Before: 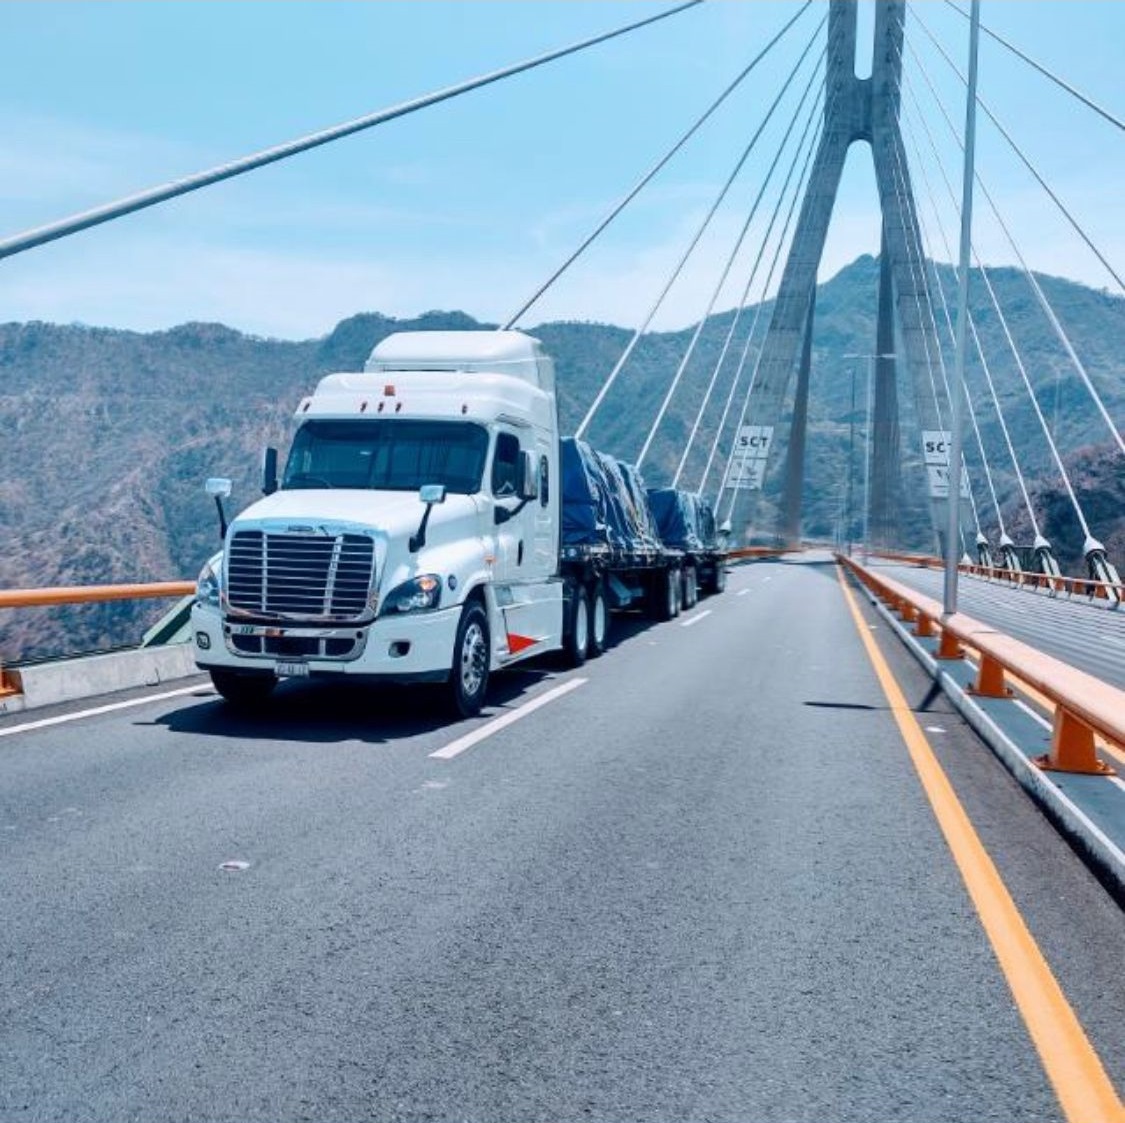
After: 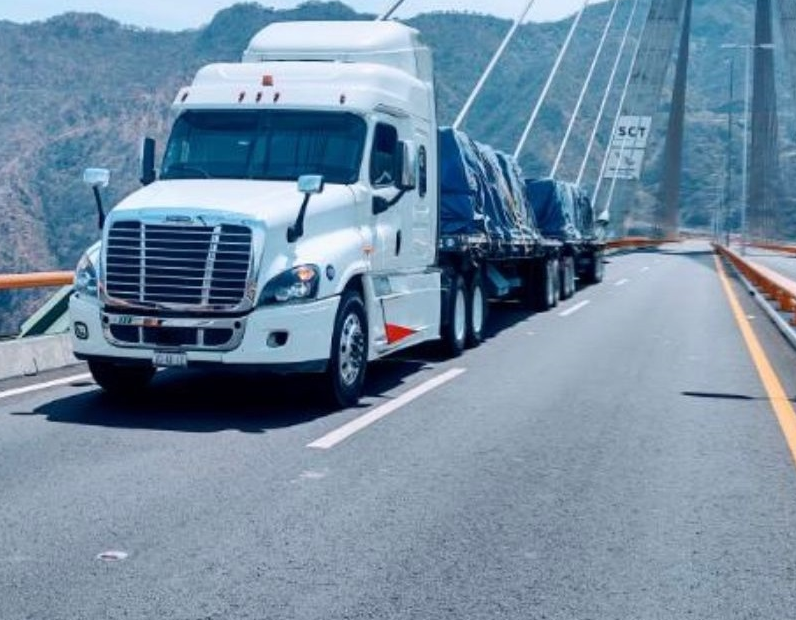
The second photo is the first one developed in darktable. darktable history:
crop: left 10.903%, top 27.629%, right 18.286%, bottom 17.156%
